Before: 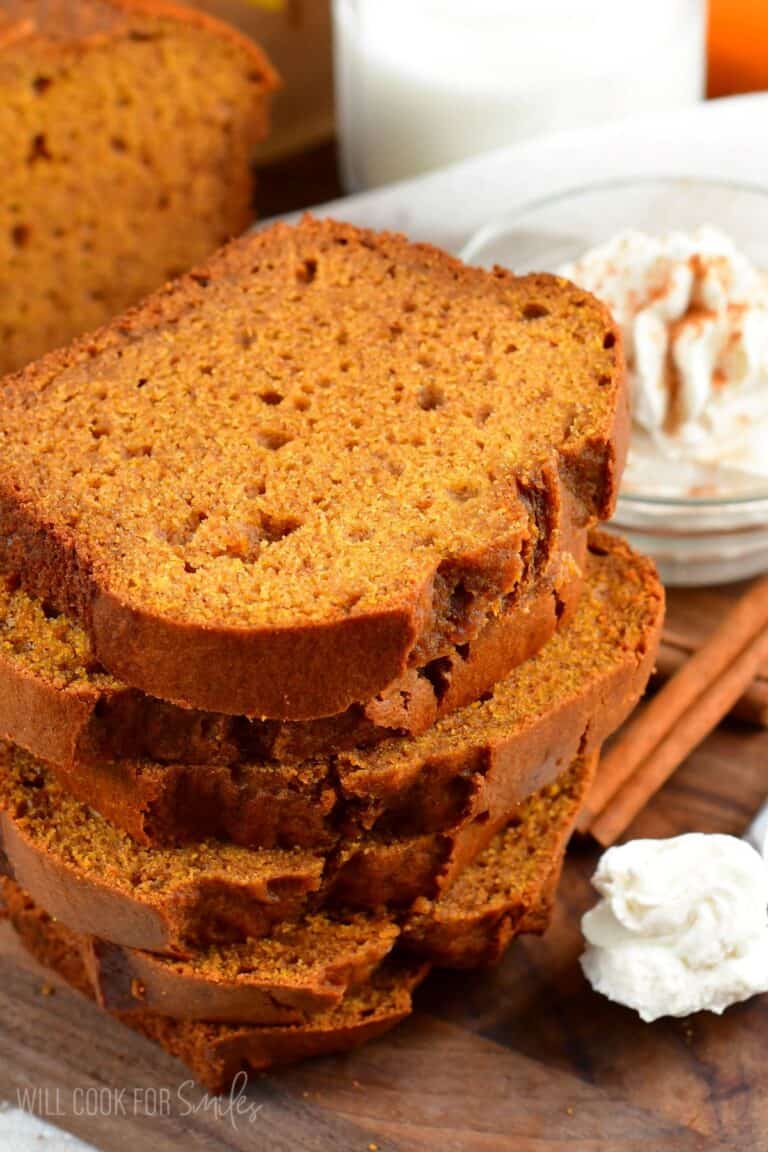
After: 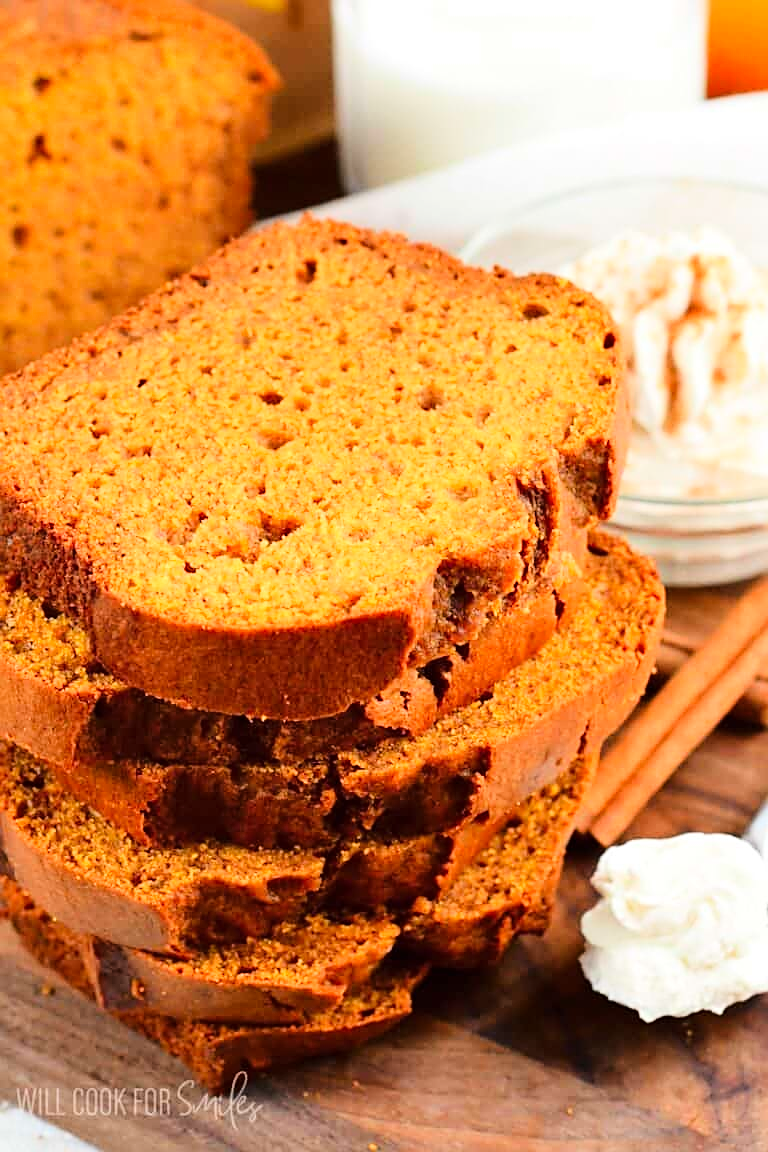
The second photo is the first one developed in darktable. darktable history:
tone curve: curves: ch0 [(0, 0) (0.003, 0.003) (0.011, 0.01) (0.025, 0.023) (0.044, 0.041) (0.069, 0.064) (0.1, 0.094) (0.136, 0.143) (0.177, 0.205) (0.224, 0.281) (0.277, 0.367) (0.335, 0.457) (0.399, 0.542) (0.468, 0.629) (0.543, 0.711) (0.623, 0.788) (0.709, 0.863) (0.801, 0.912) (0.898, 0.955) (1, 1)], color space Lab, linked channels, preserve colors none
sharpen: on, module defaults
